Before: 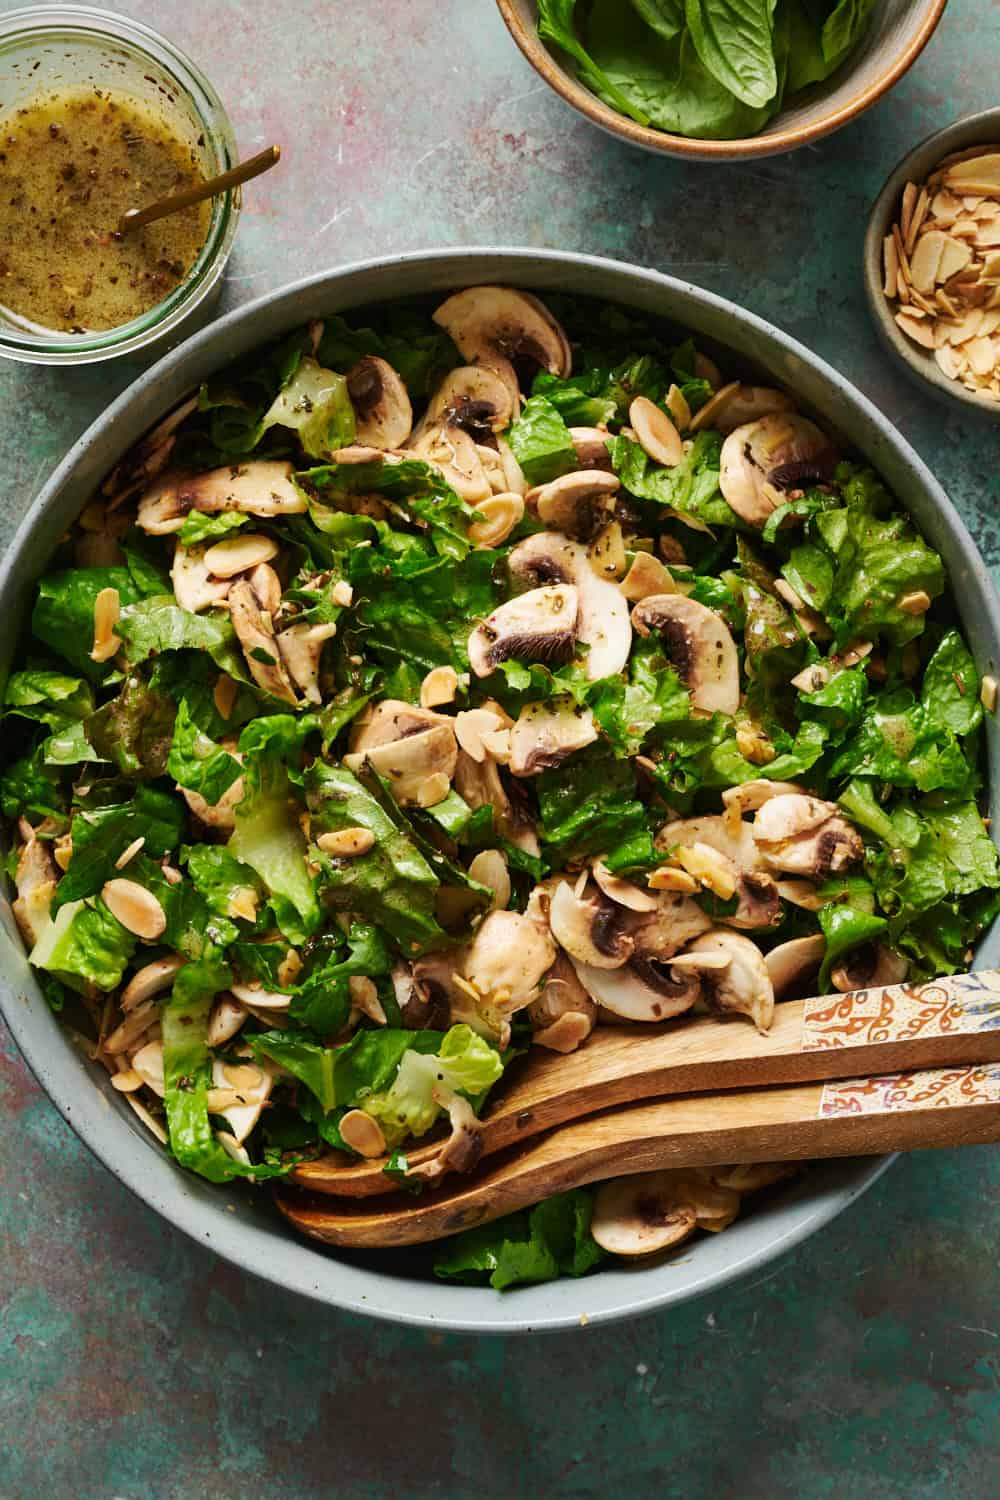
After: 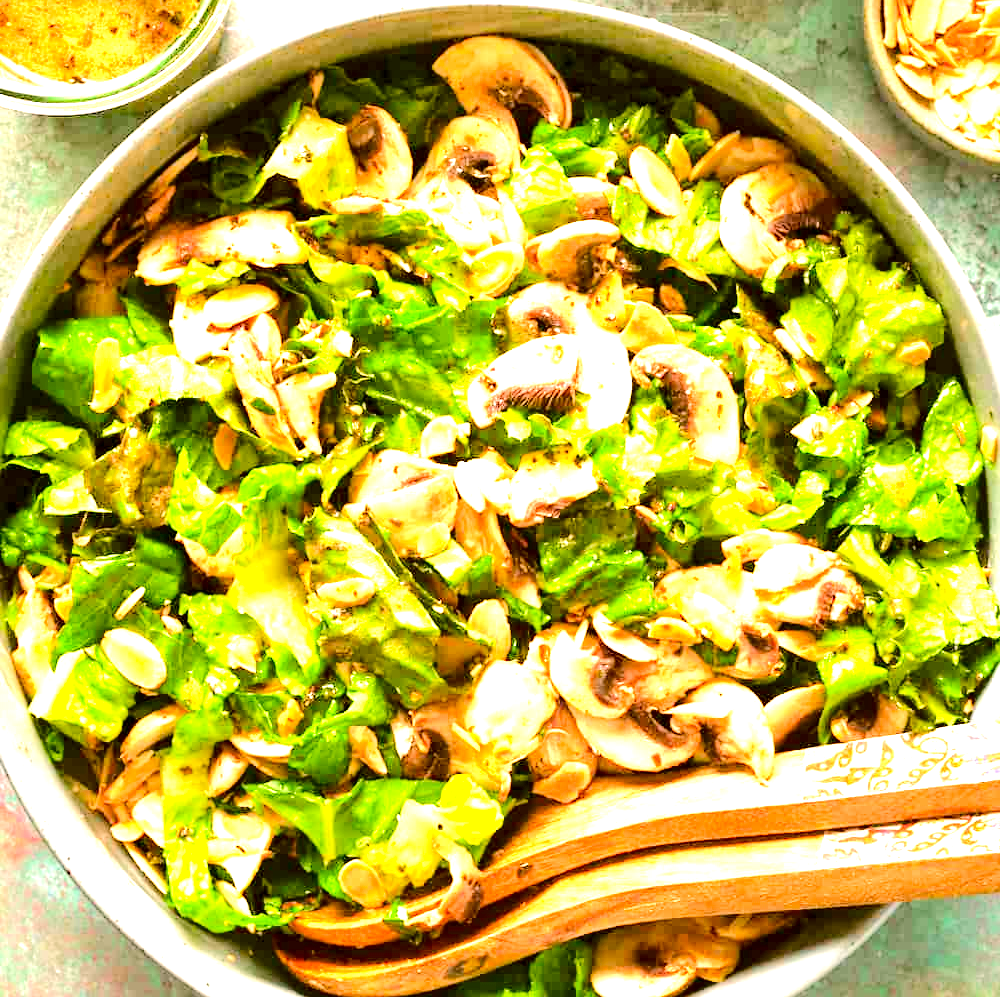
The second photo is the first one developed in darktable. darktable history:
exposure: black level correction 0.001, exposure 1.993 EV, compensate highlight preservation false
color correction: highlights a* 8.69, highlights b* 15.34, shadows a* -0.446, shadows b* 26.6
tone equalizer: -7 EV 0.152 EV, -6 EV 0.639 EV, -5 EV 1.18 EV, -4 EV 1.32 EV, -3 EV 1.12 EV, -2 EV 0.6 EV, -1 EV 0.152 EV, edges refinement/feathering 500, mask exposure compensation -1.57 EV, preserve details no
crop: top 16.733%, bottom 16.78%
